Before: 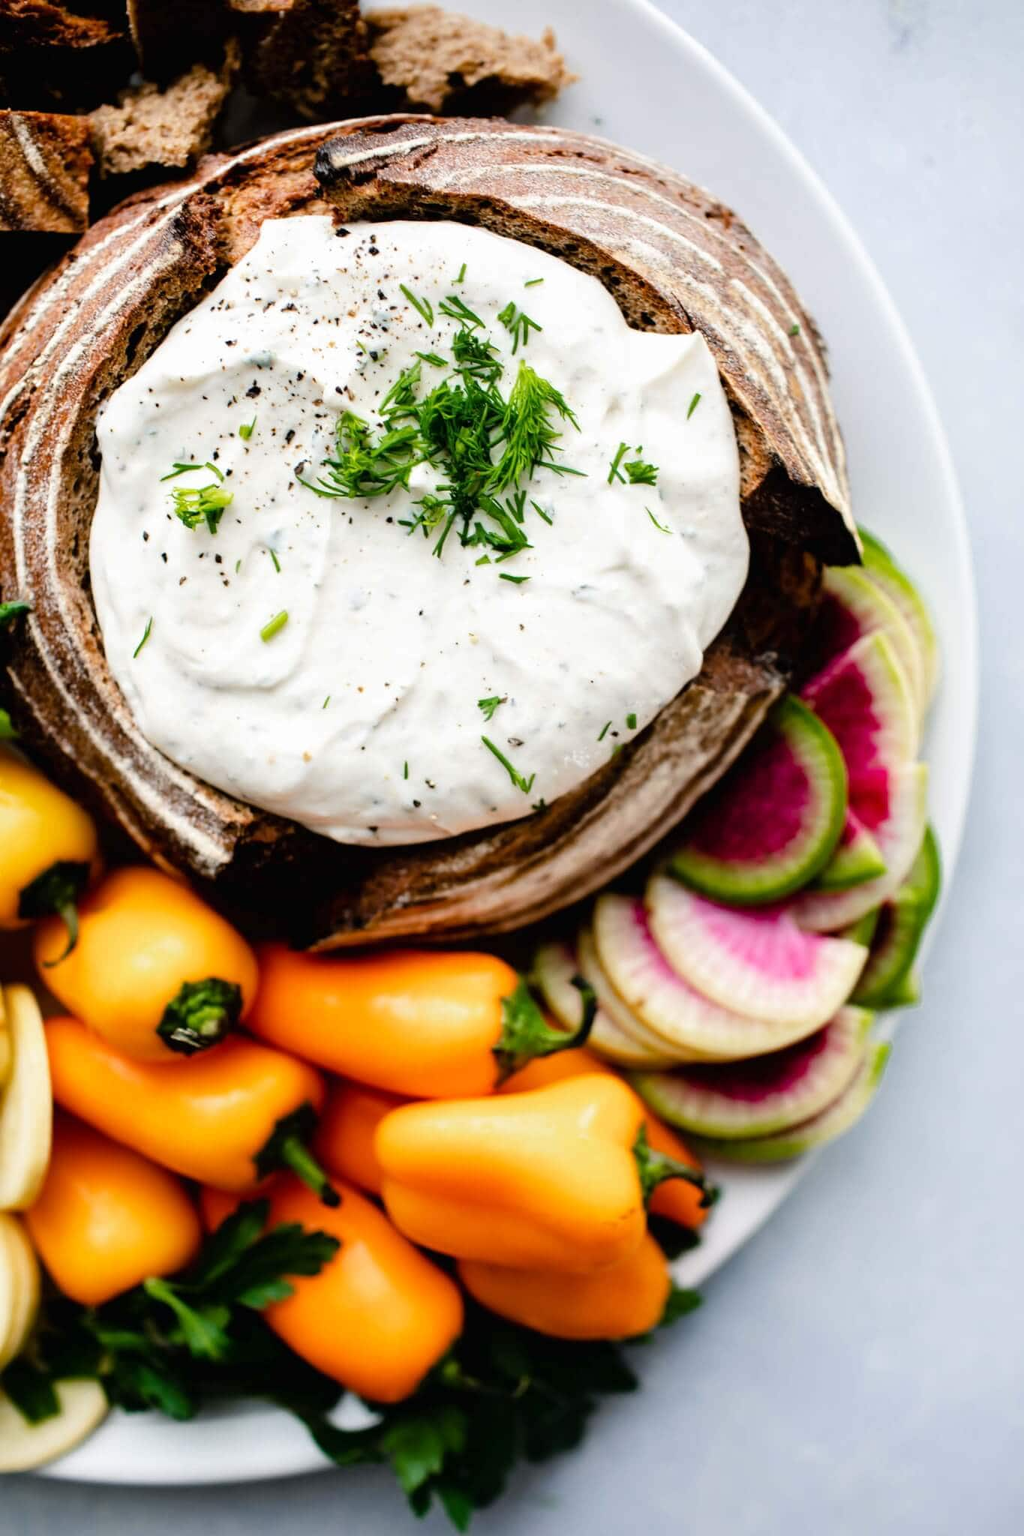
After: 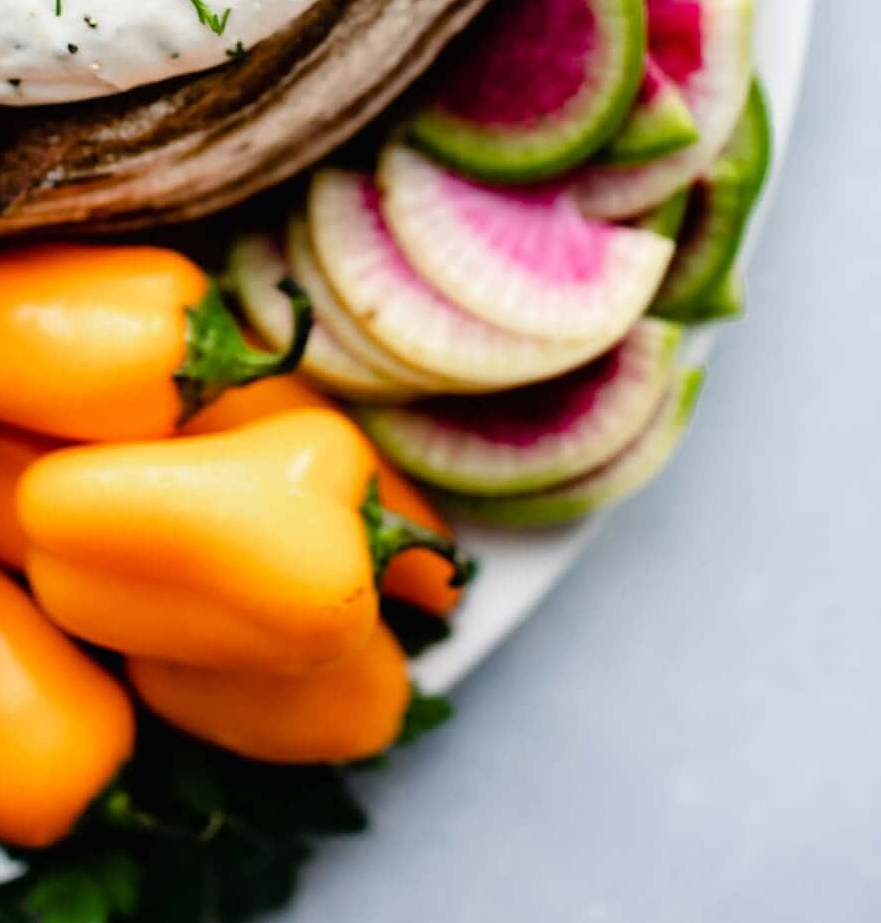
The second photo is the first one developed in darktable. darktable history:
crop and rotate: left 35.417%, top 50%, bottom 4.928%
